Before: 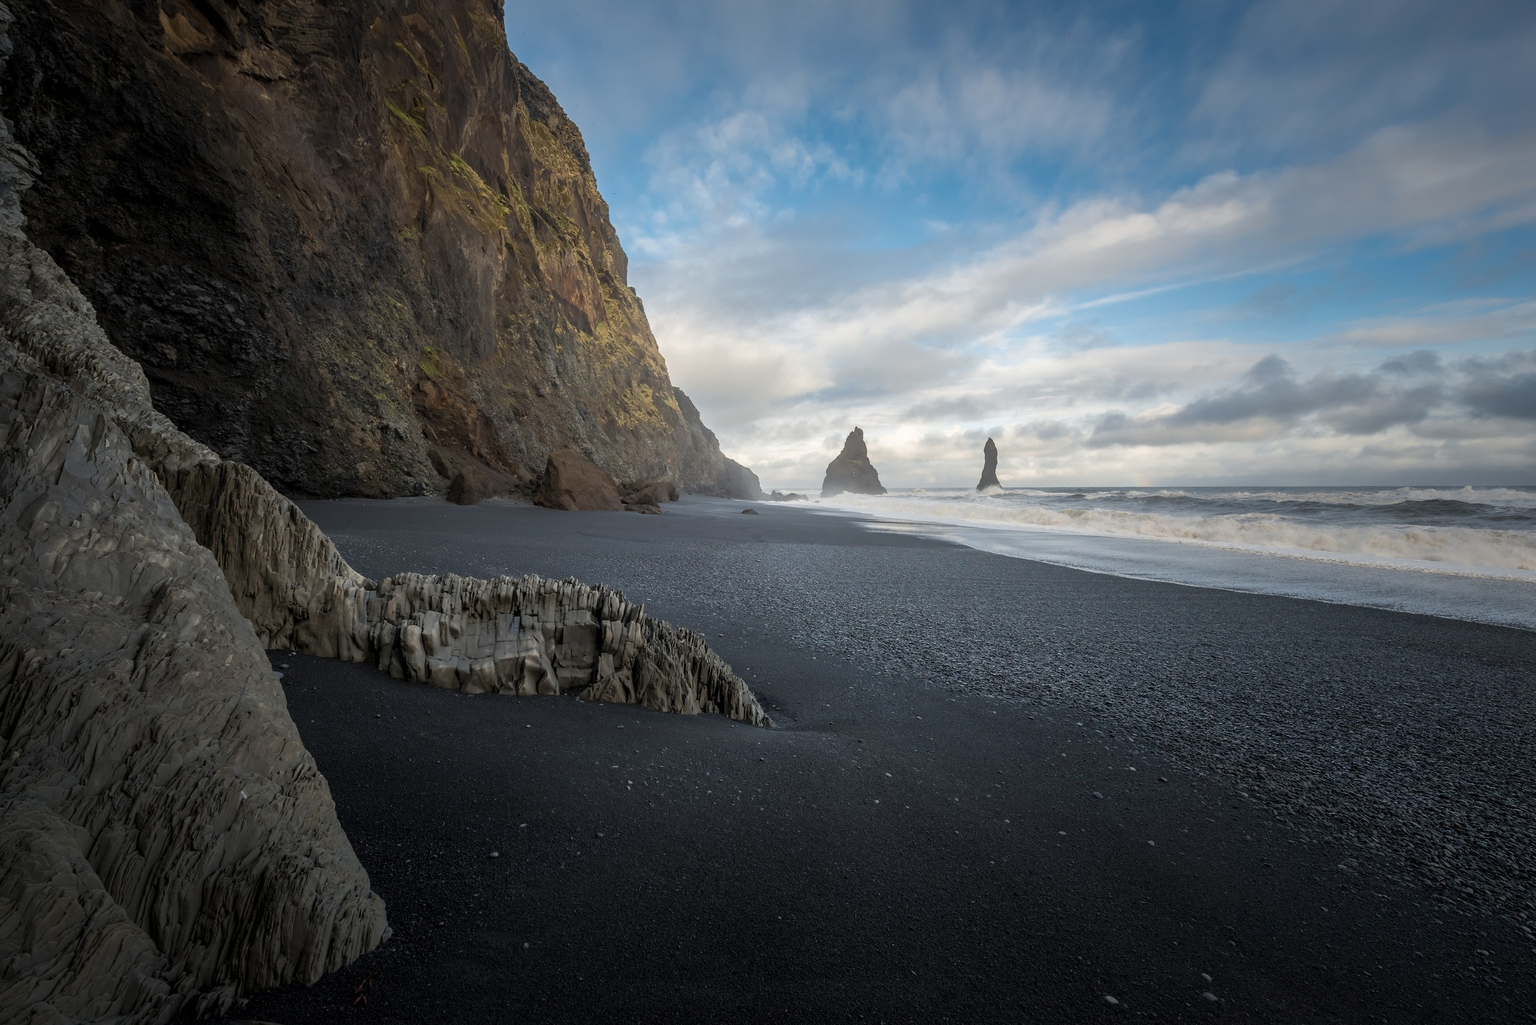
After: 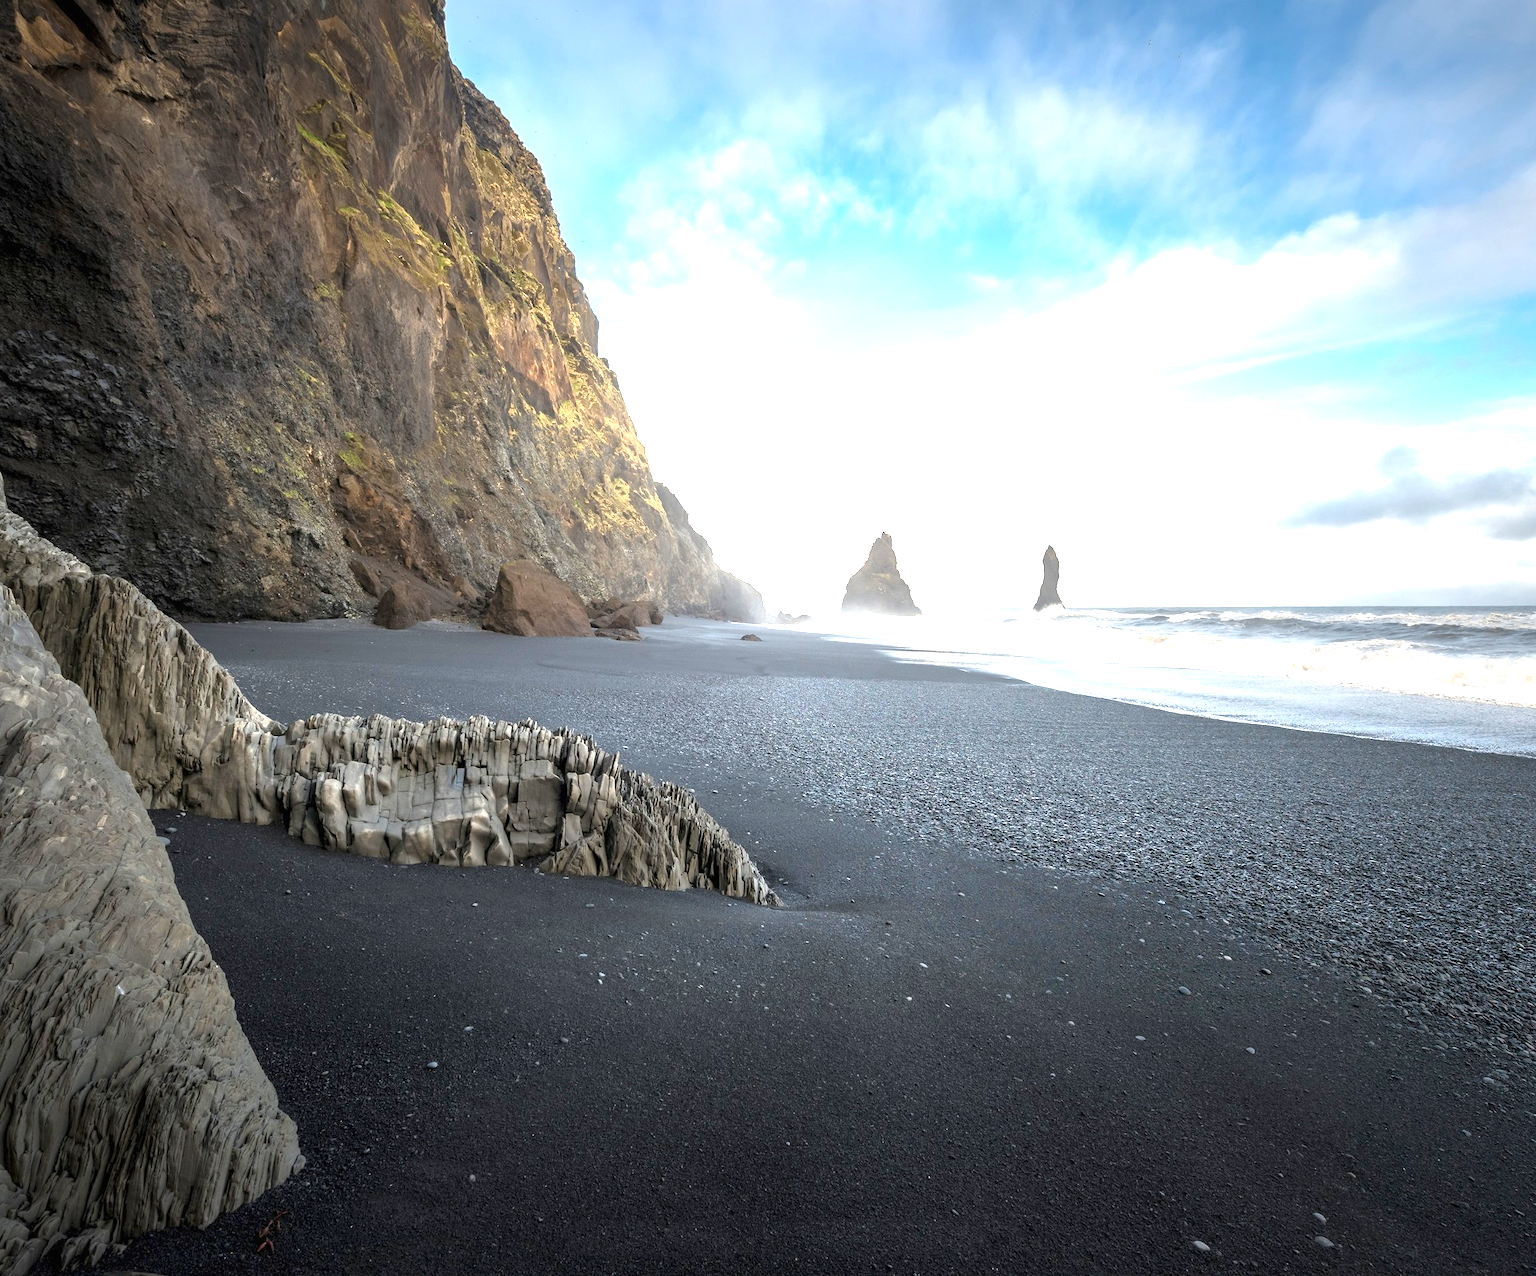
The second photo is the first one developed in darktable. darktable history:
exposure: black level correction 0, exposure 1.695 EV, compensate highlight preservation false
crop and rotate: left 9.591%, right 10.117%
